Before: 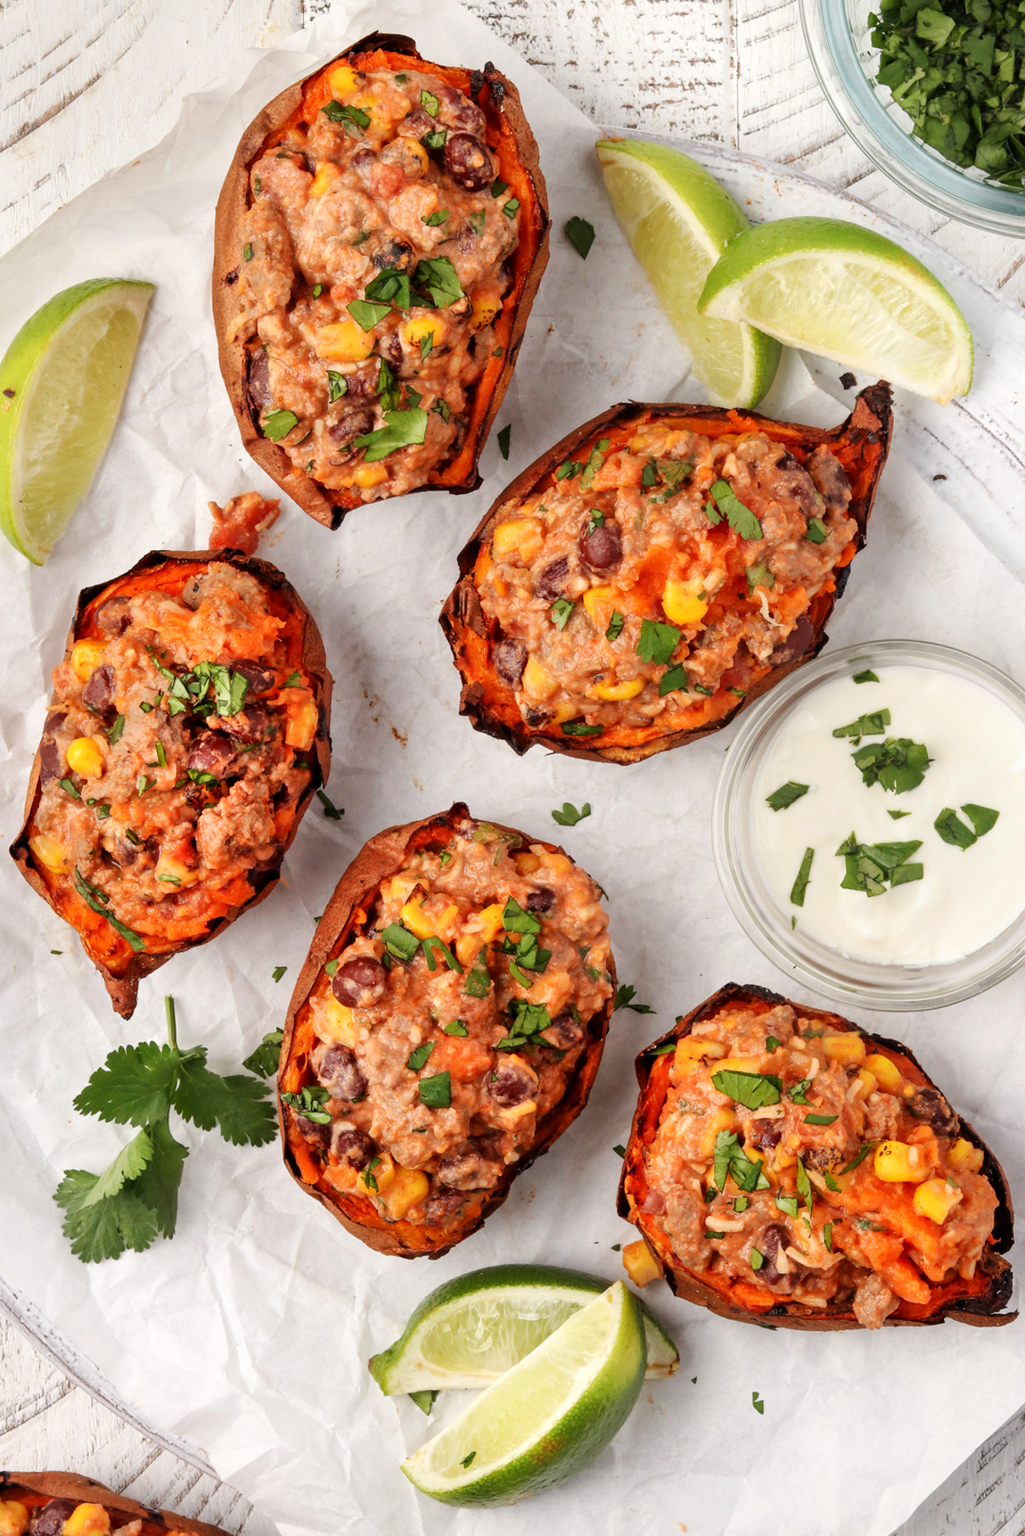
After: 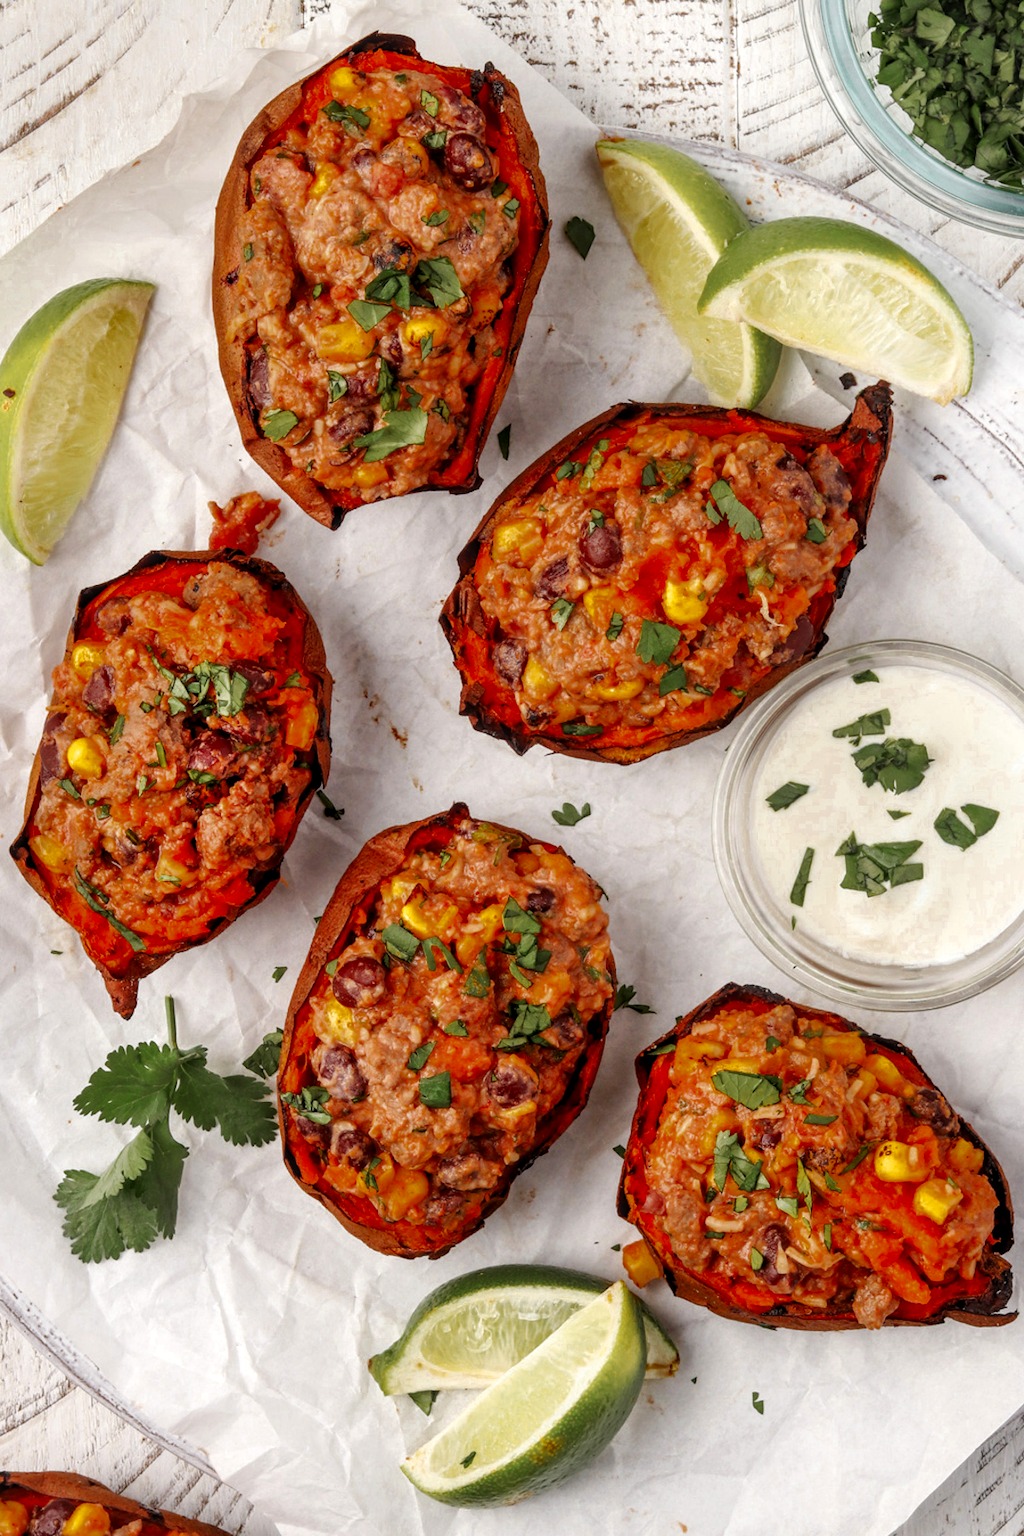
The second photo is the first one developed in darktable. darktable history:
color zones: curves: ch0 [(0.11, 0.396) (0.195, 0.36) (0.25, 0.5) (0.303, 0.412) (0.357, 0.544) (0.75, 0.5) (0.967, 0.328)]; ch1 [(0, 0.468) (0.112, 0.512) (0.202, 0.6) (0.25, 0.5) (0.307, 0.352) (0.357, 0.544) (0.75, 0.5) (0.963, 0.524)]
local contrast: on, module defaults
